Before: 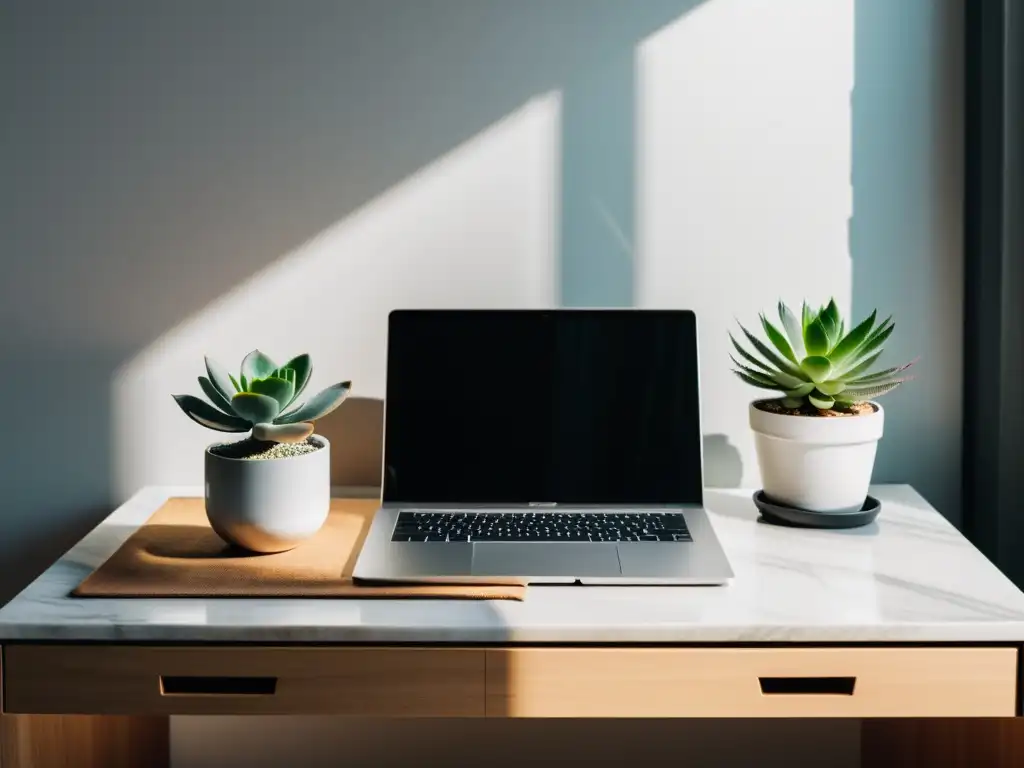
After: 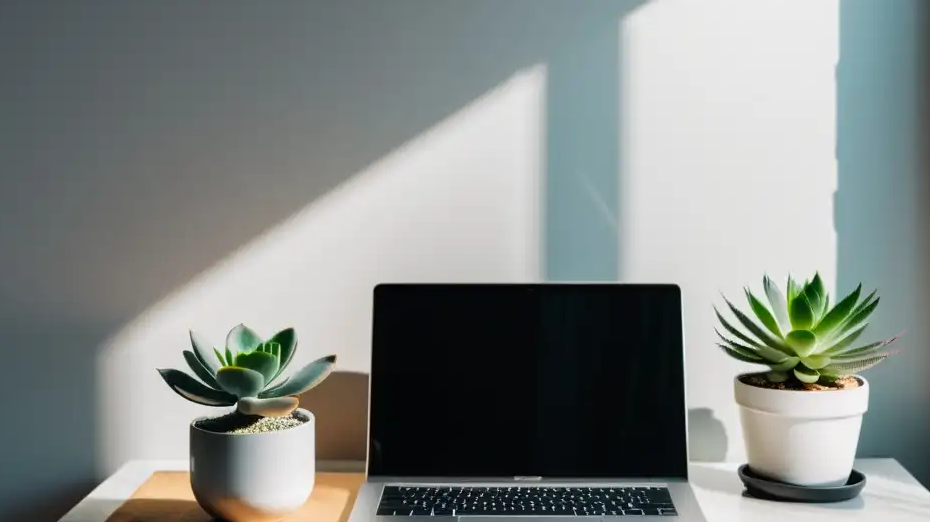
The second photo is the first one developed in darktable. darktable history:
crop: left 1.53%, top 3.418%, right 7.65%, bottom 28.495%
